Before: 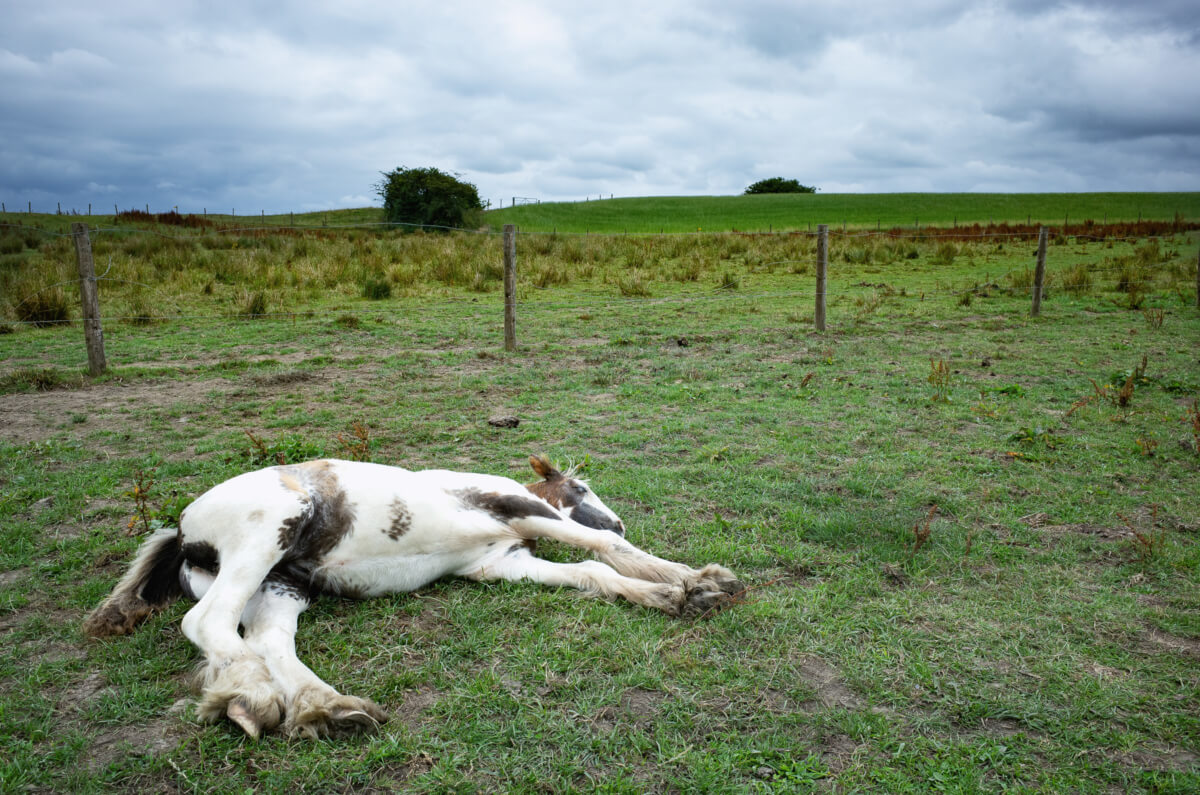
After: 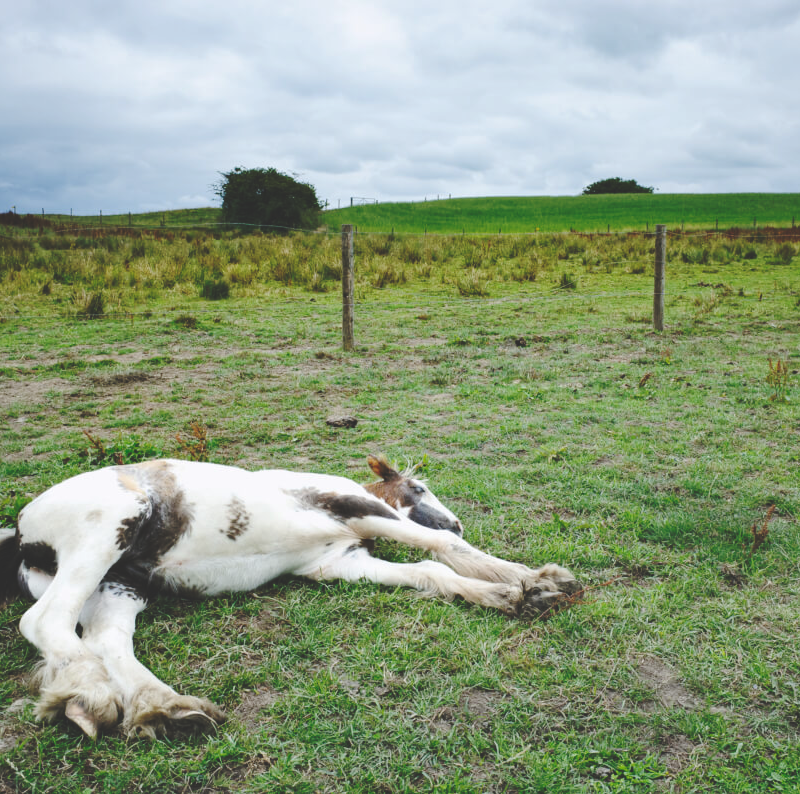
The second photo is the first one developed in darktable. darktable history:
crop and rotate: left 13.537%, right 19.796%
base curve: curves: ch0 [(0, 0.024) (0.055, 0.065) (0.121, 0.166) (0.236, 0.319) (0.693, 0.726) (1, 1)], preserve colors none
